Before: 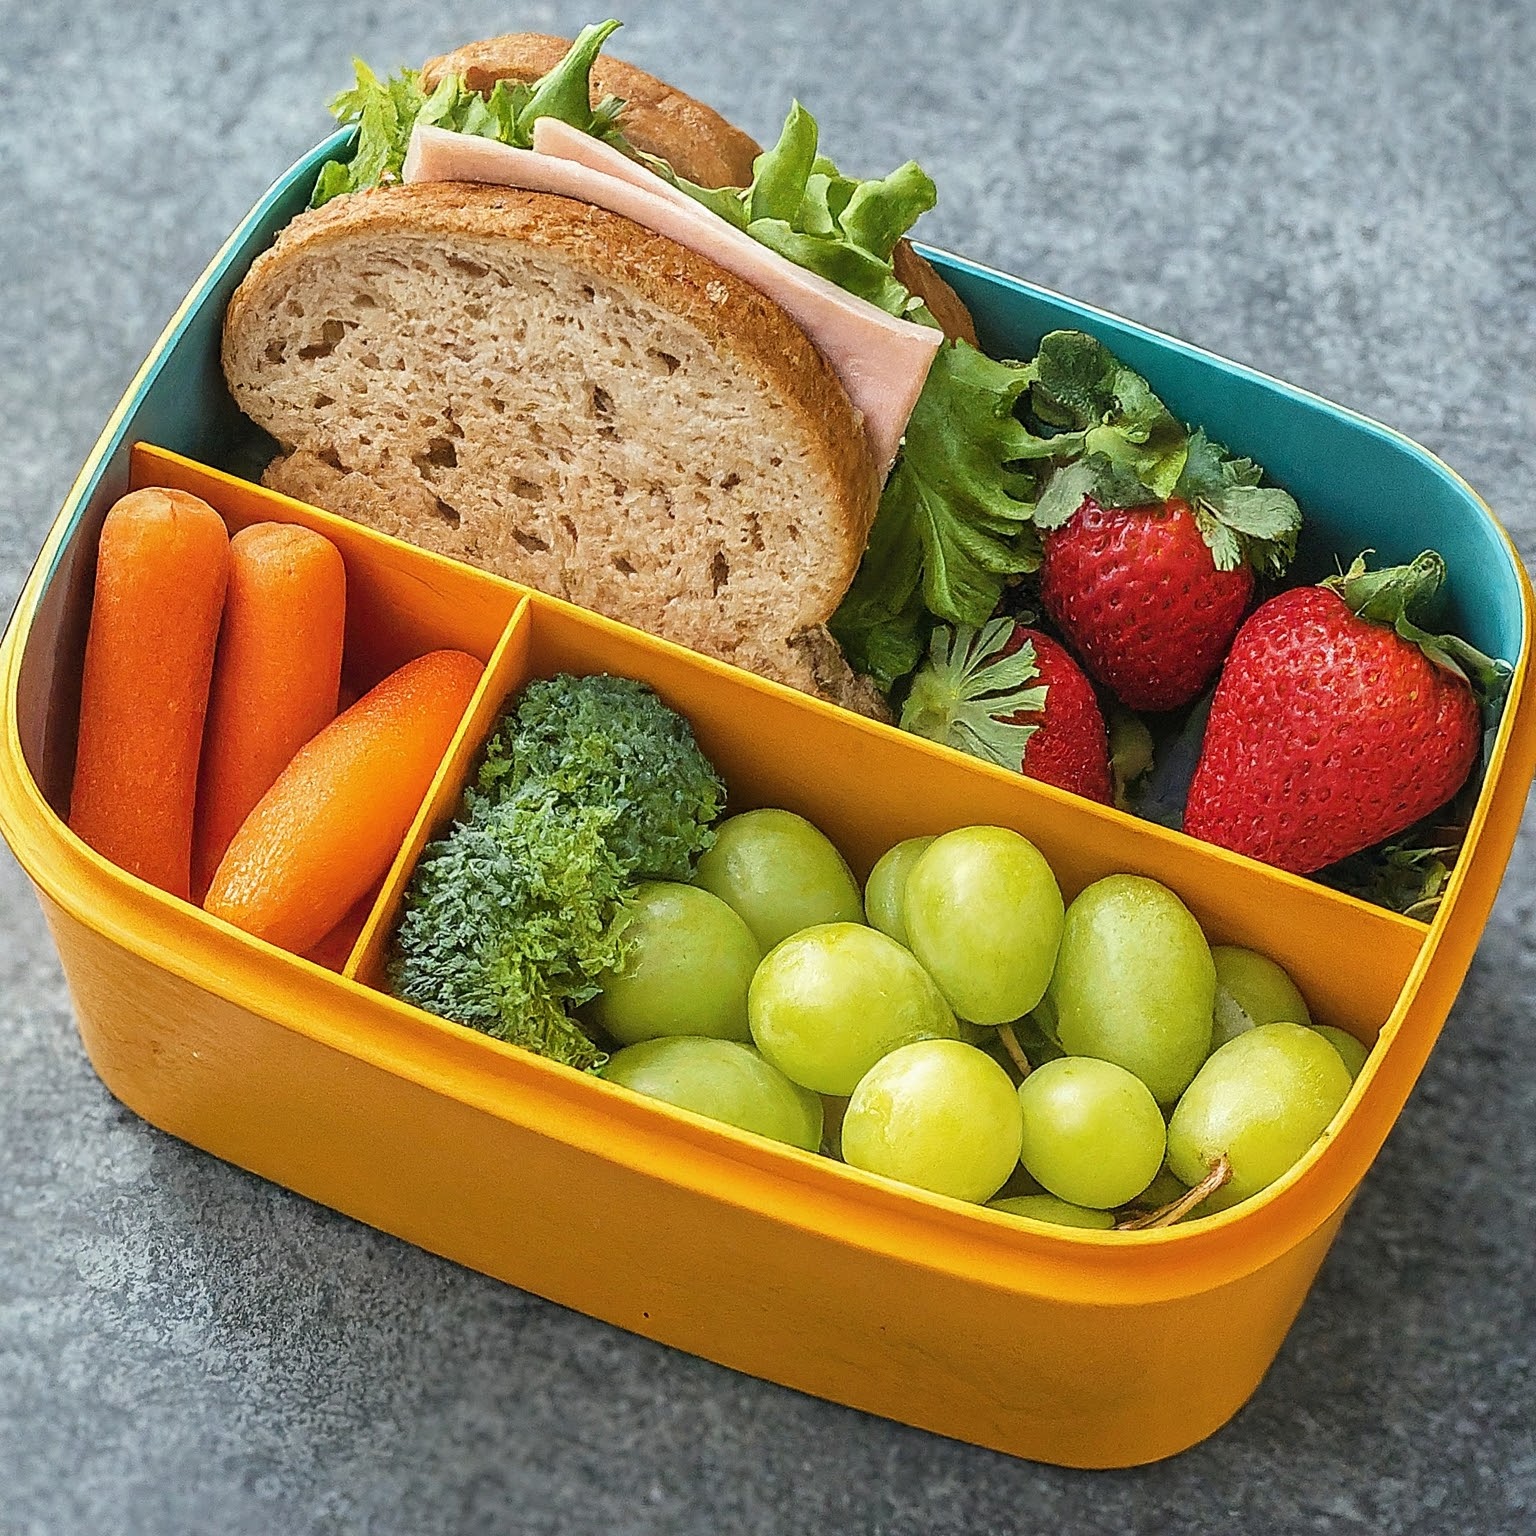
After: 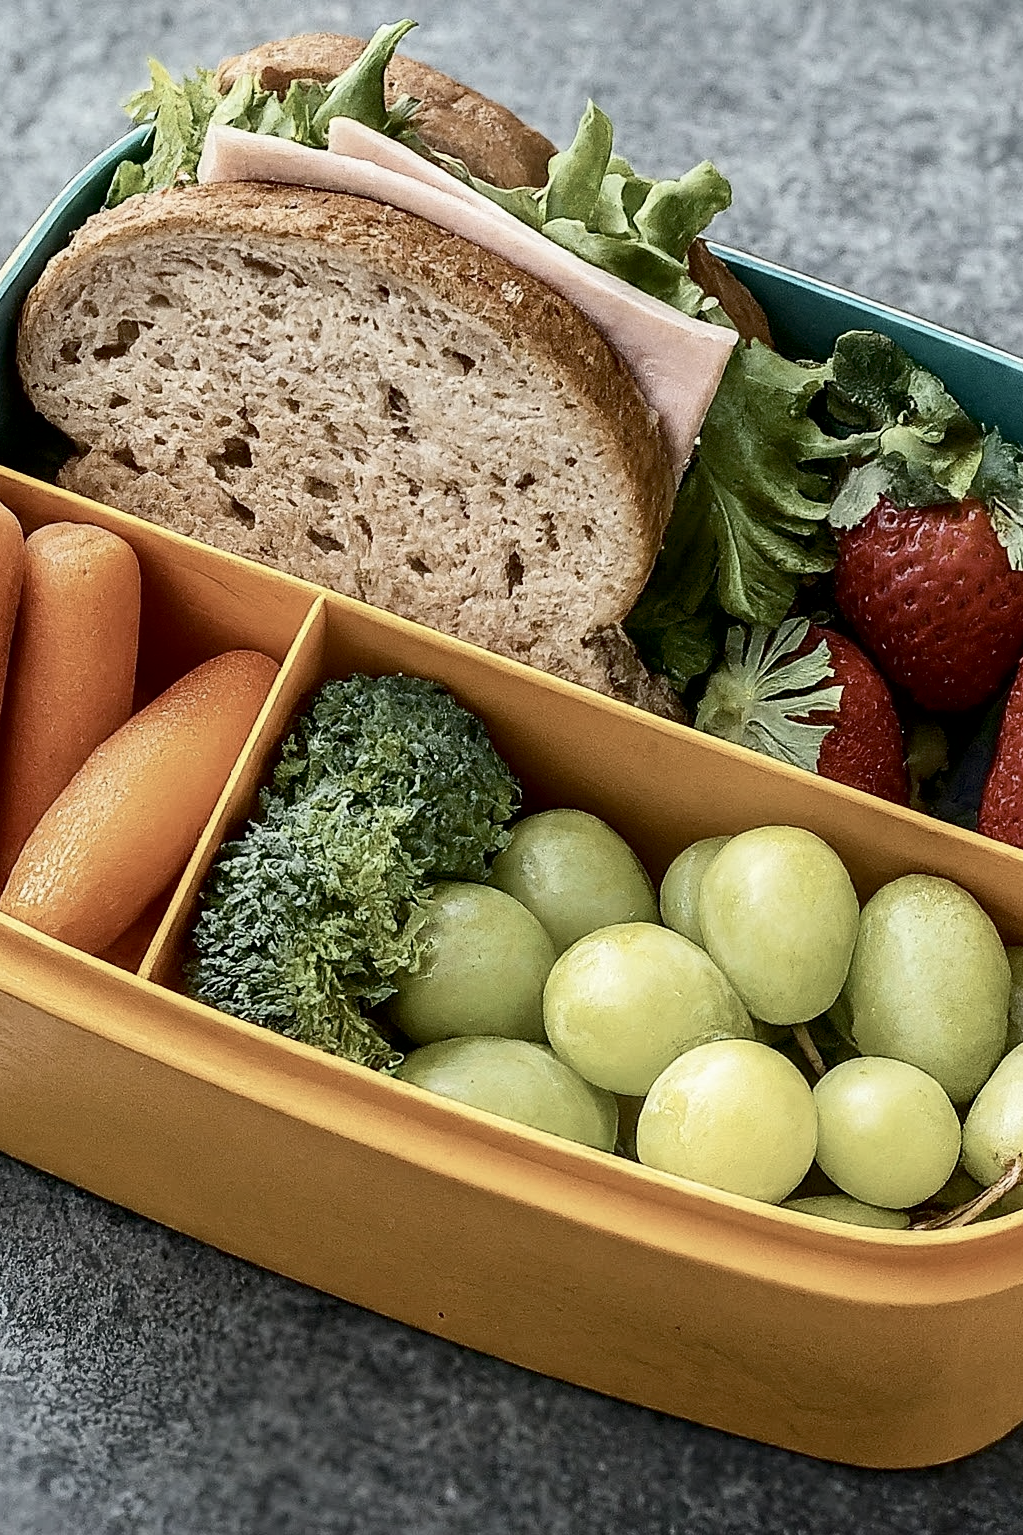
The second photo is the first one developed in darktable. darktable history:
crop and rotate: left 13.409%, right 19.924%
contrast brightness saturation: contrast 0.2, brightness -0.11, saturation 0.1
exposure: black level correction 0.012, compensate highlight preservation false
color correction: saturation 0.5
